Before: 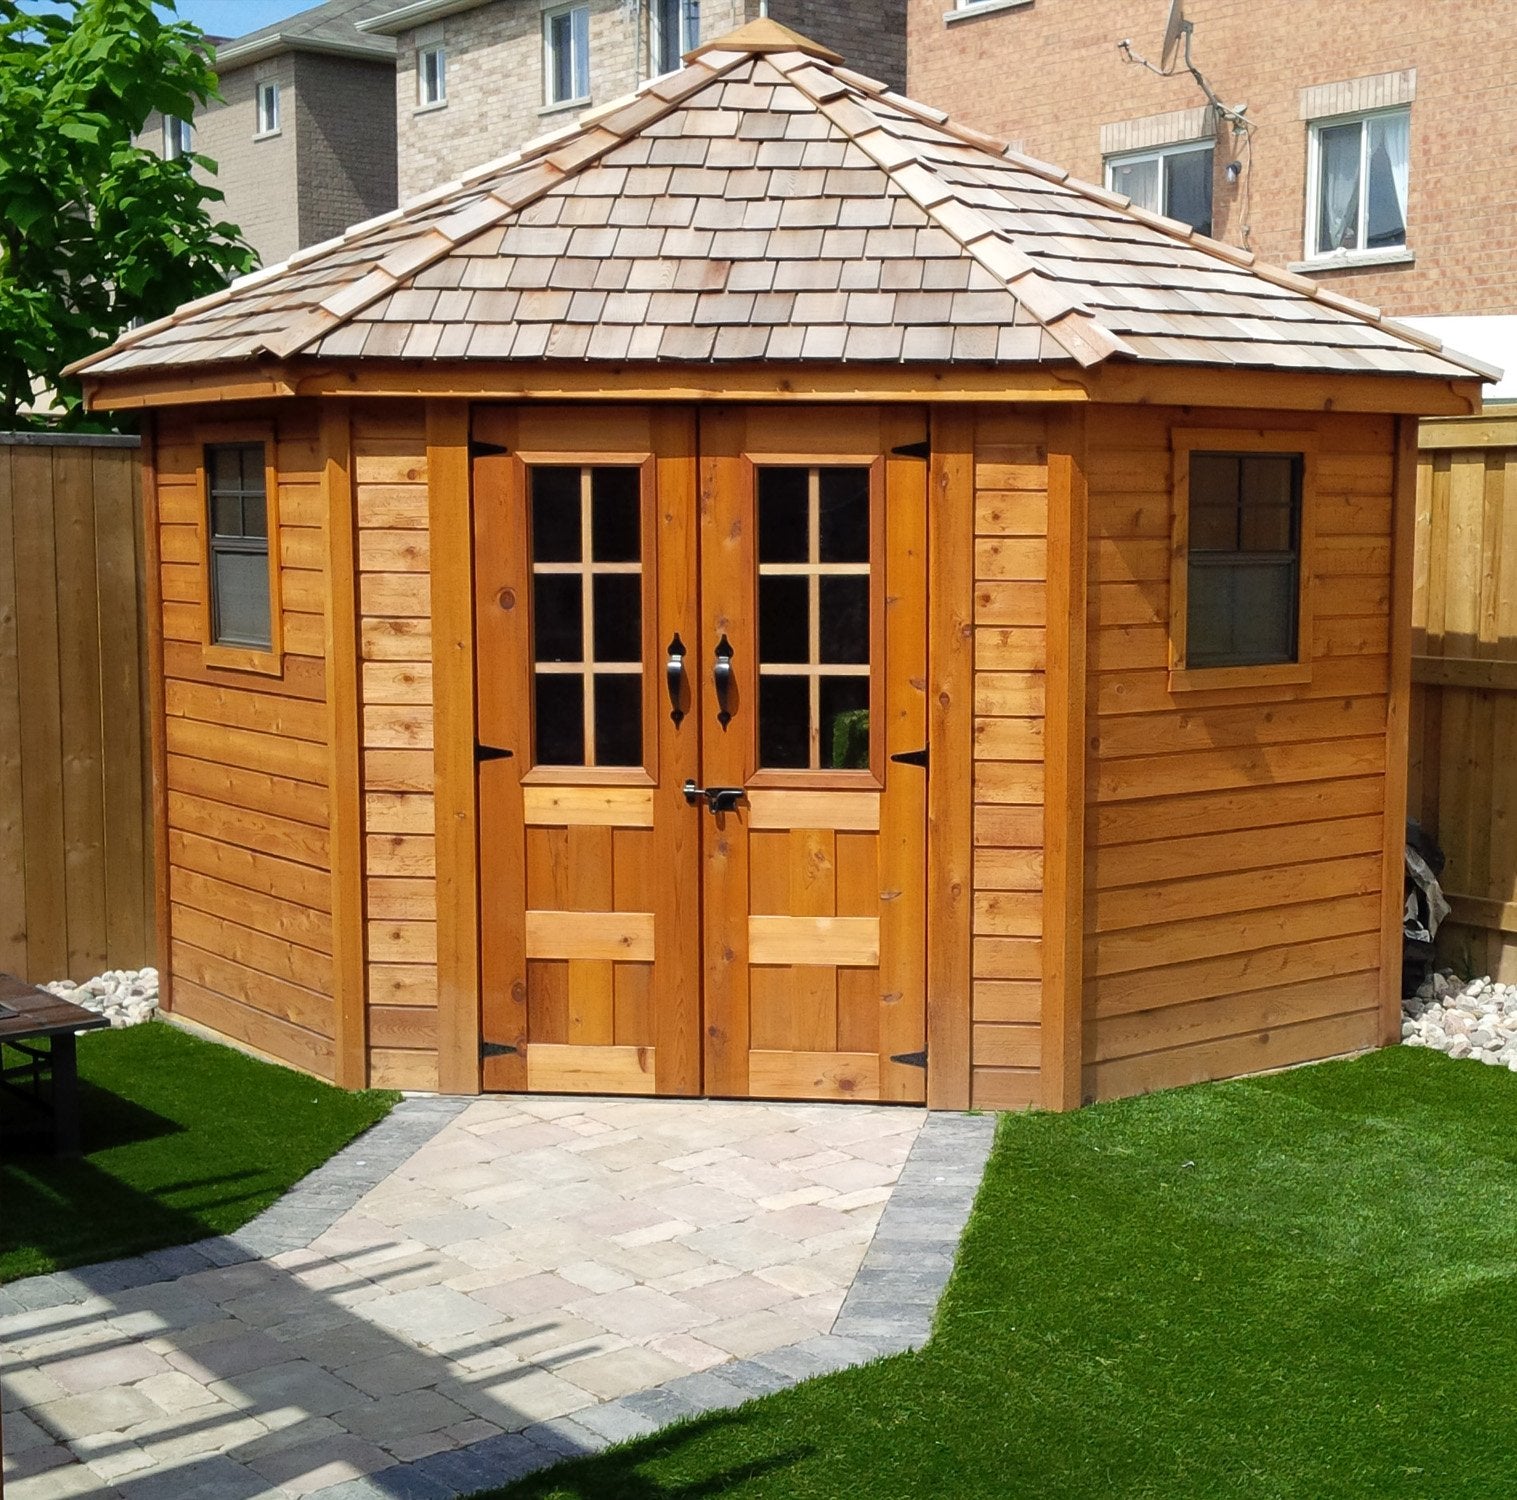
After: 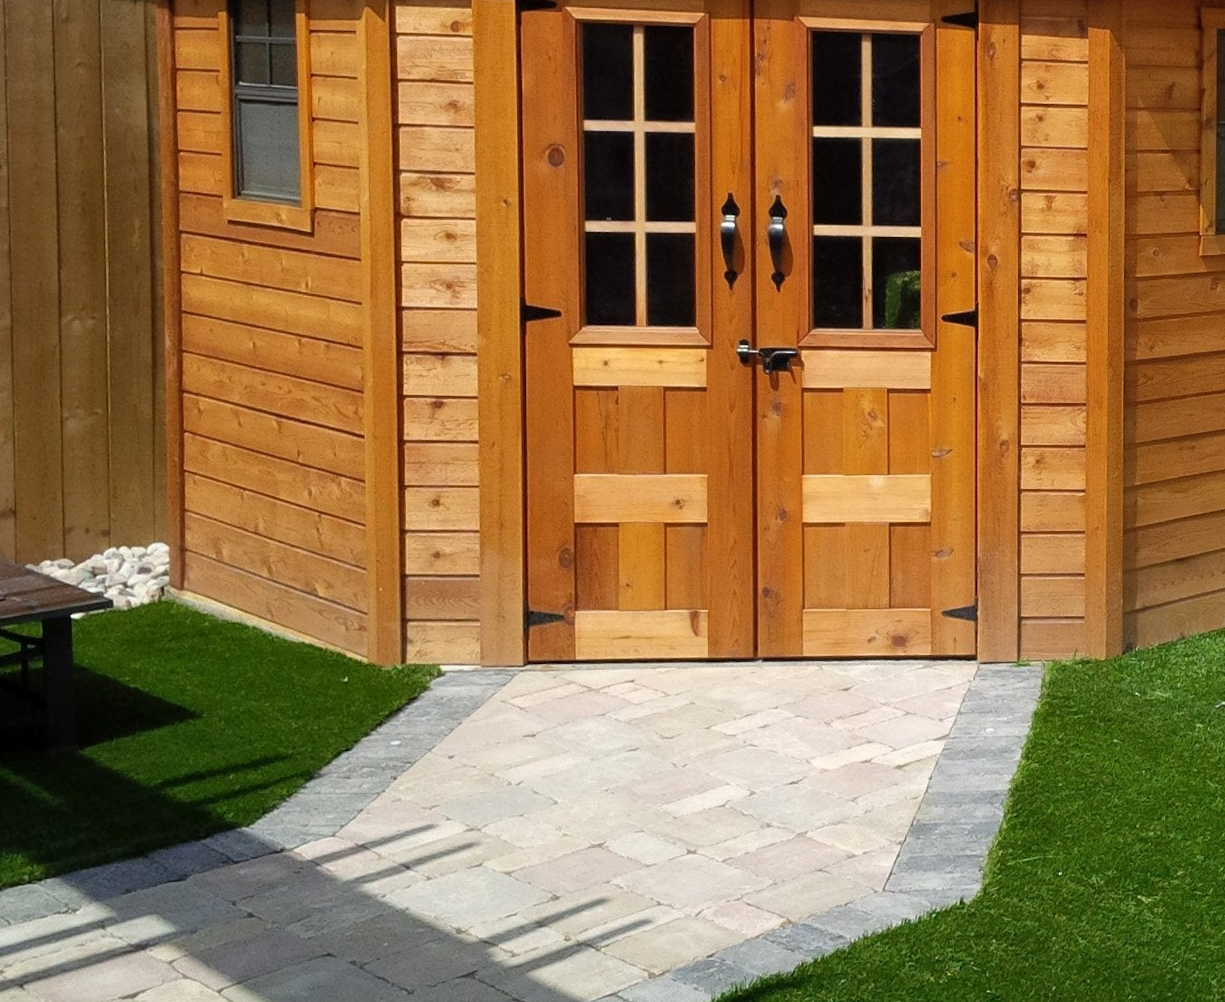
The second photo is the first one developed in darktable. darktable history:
crop: top 26.531%, right 17.959%
color correction: saturation 0.99
rotate and perspective: rotation -0.013°, lens shift (vertical) -0.027, lens shift (horizontal) 0.178, crop left 0.016, crop right 0.989, crop top 0.082, crop bottom 0.918
